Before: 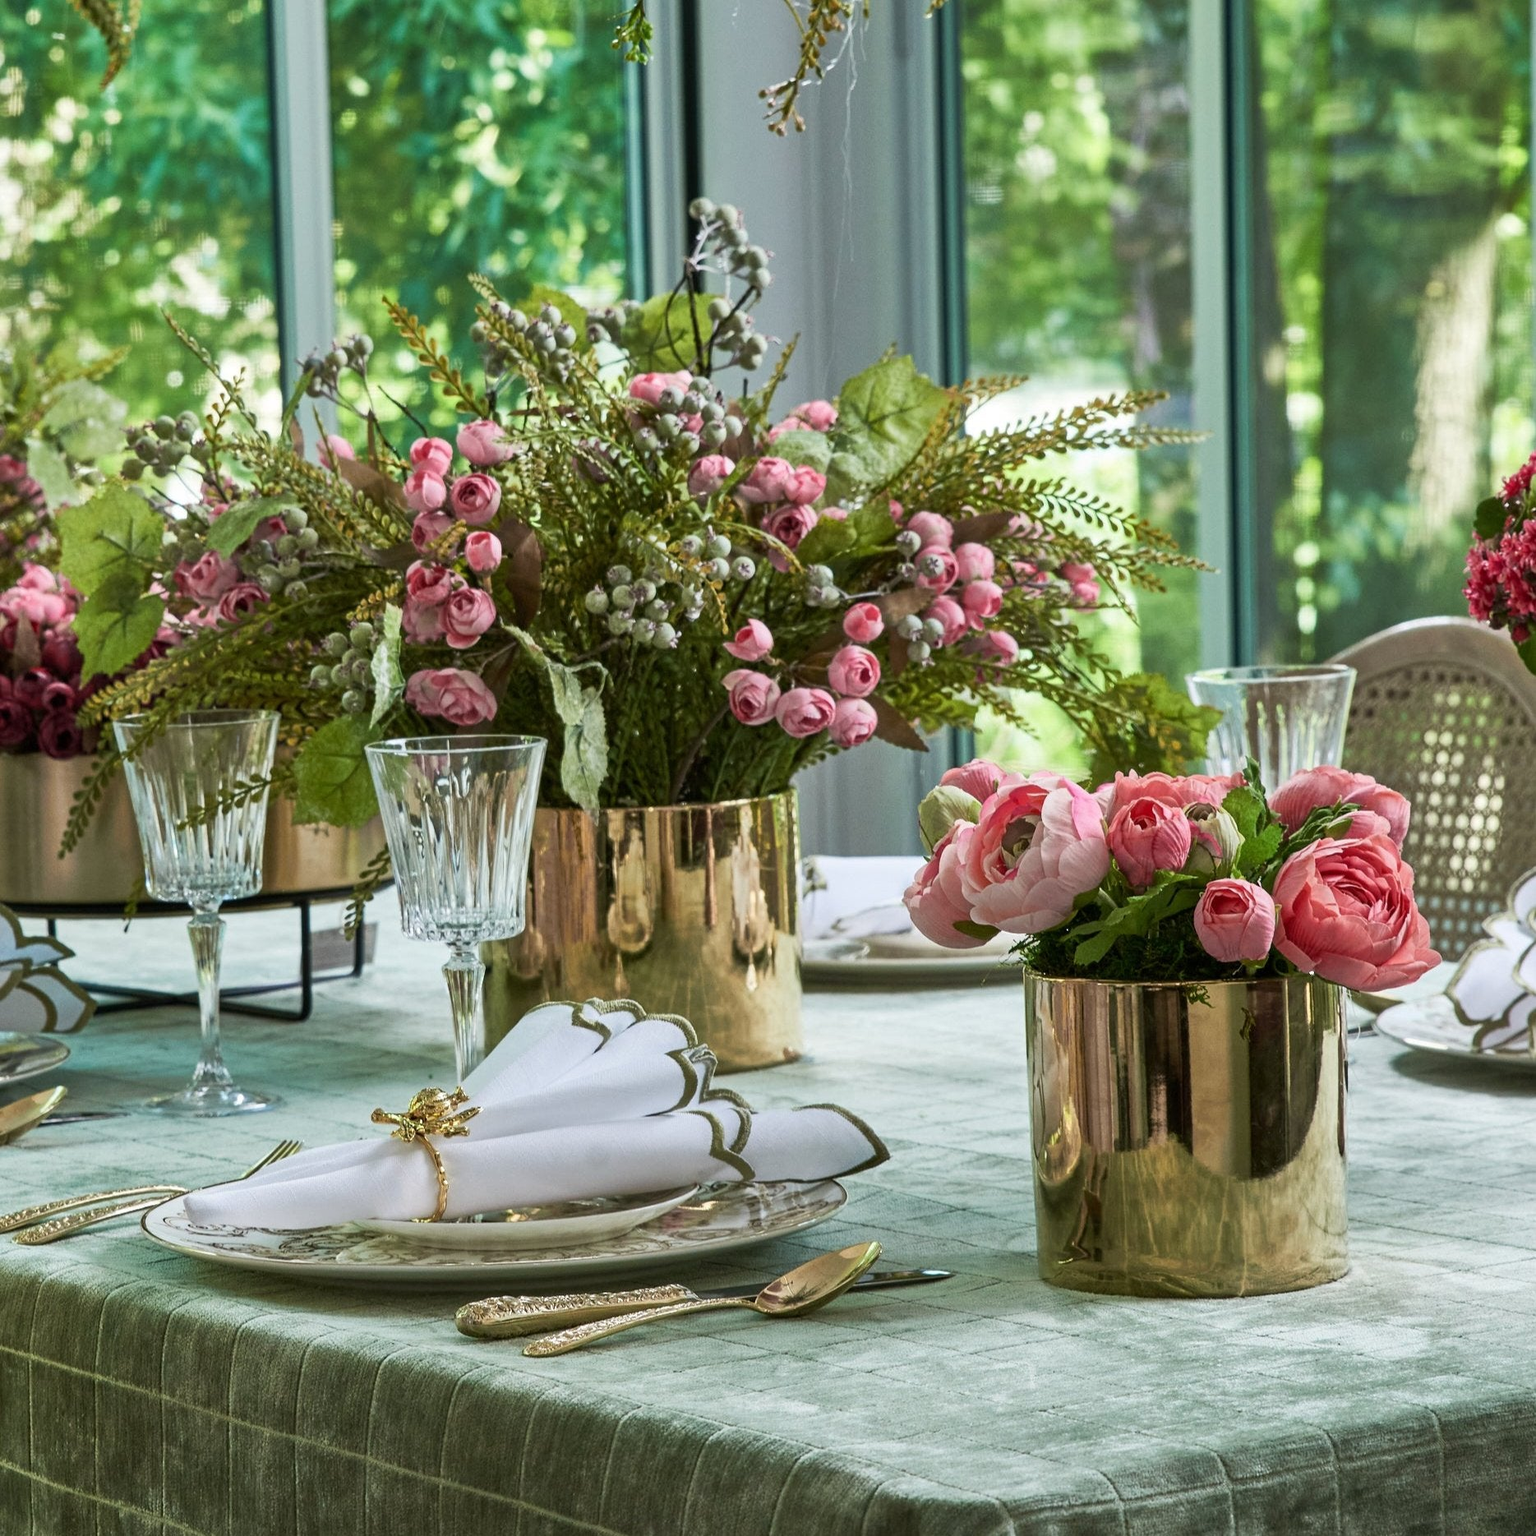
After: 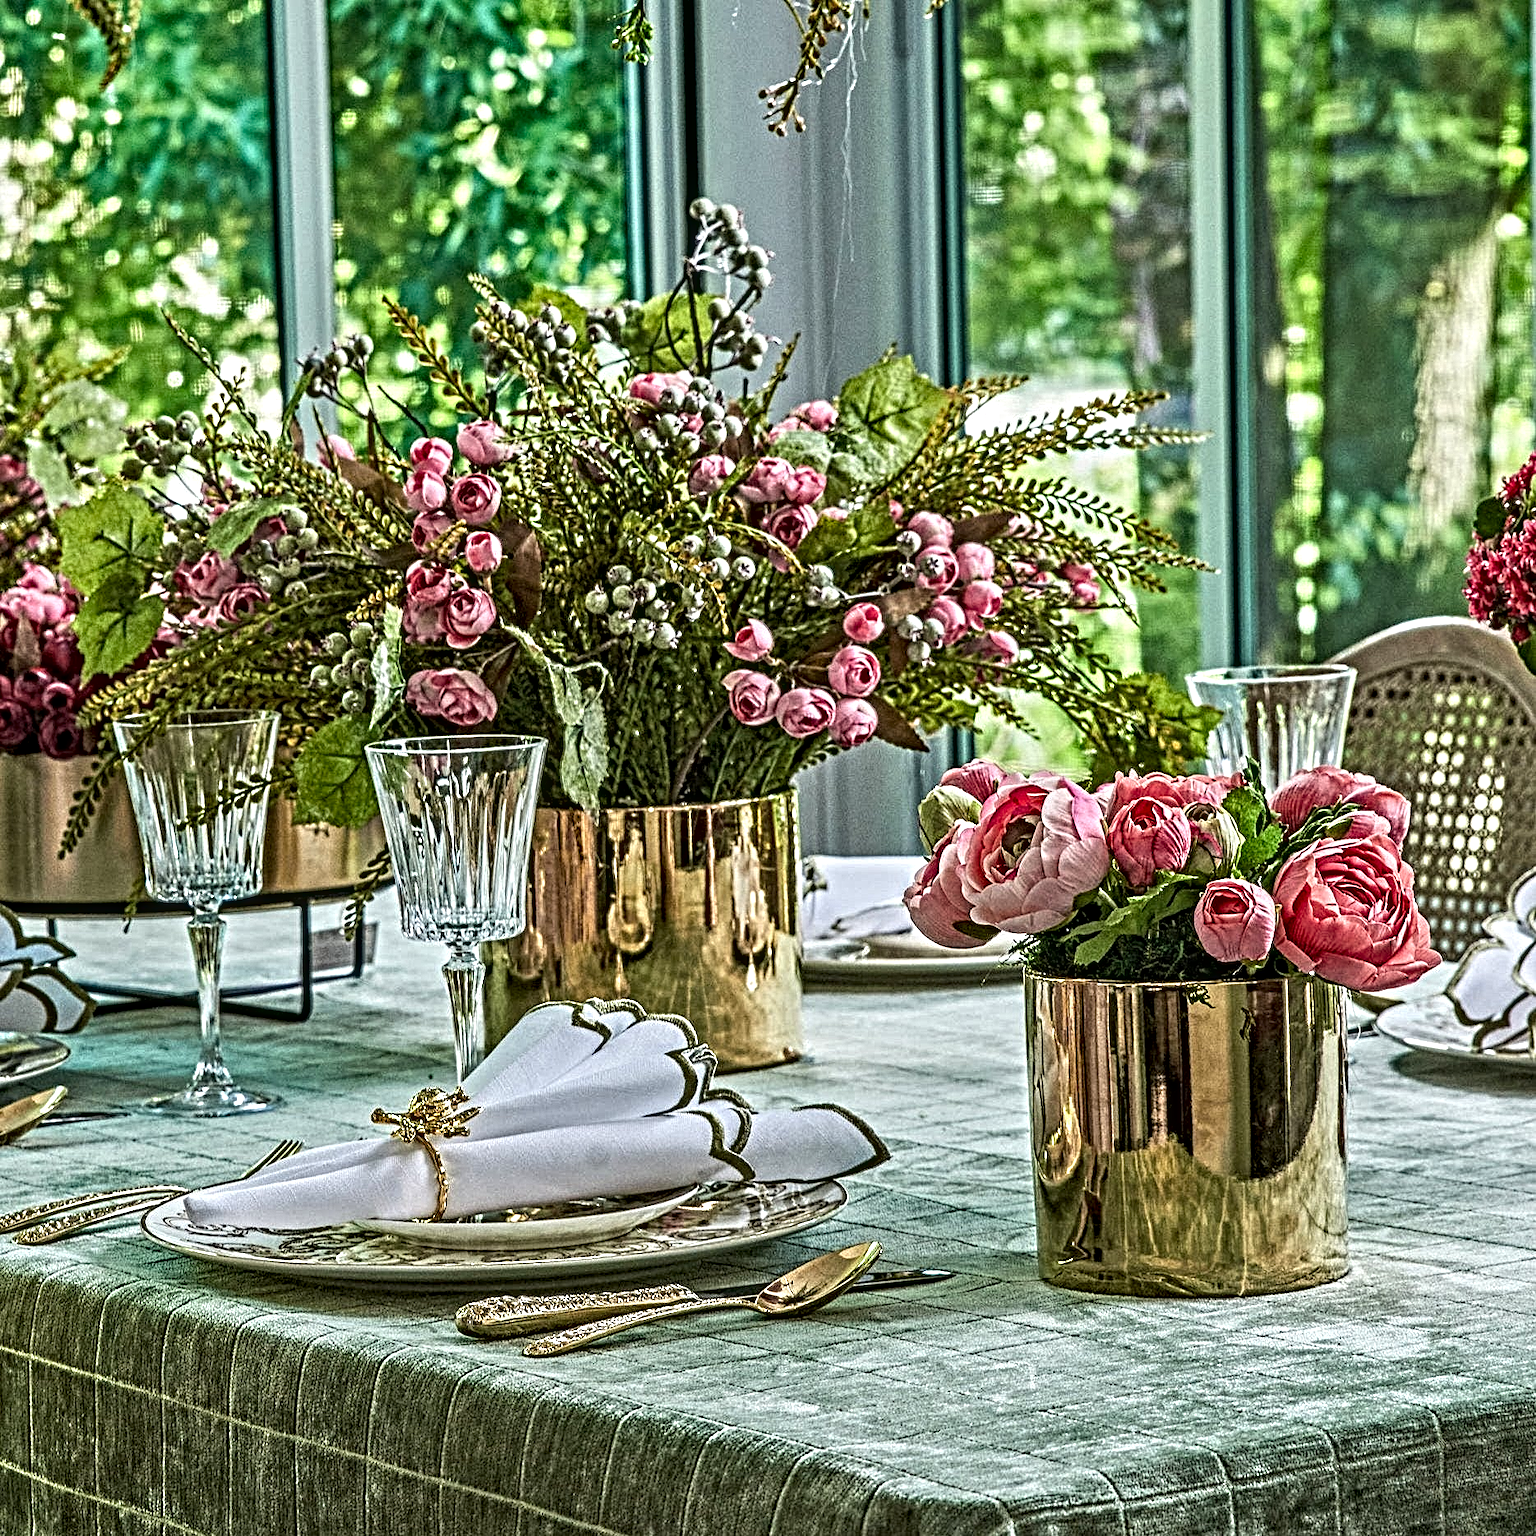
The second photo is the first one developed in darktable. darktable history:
contrast brightness saturation: contrast 0.04, saturation 0.16
local contrast: on, module defaults
contrast equalizer: octaves 7, y [[0.406, 0.494, 0.589, 0.753, 0.877, 0.999], [0.5 ×6], [0.5 ×6], [0 ×6], [0 ×6]]
